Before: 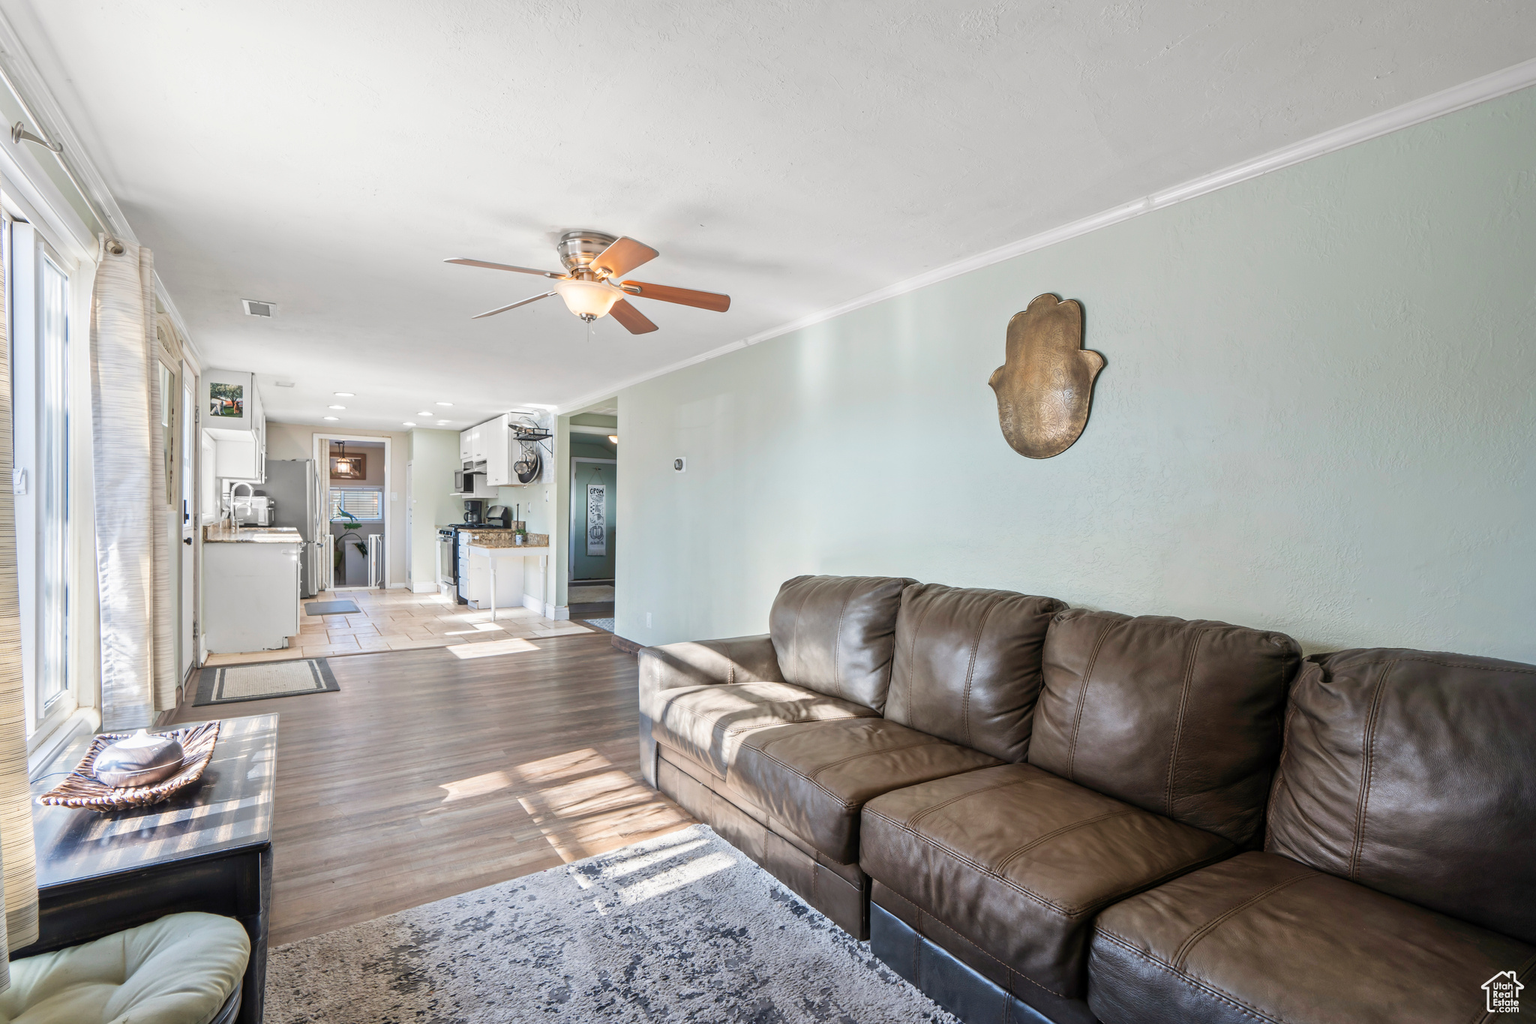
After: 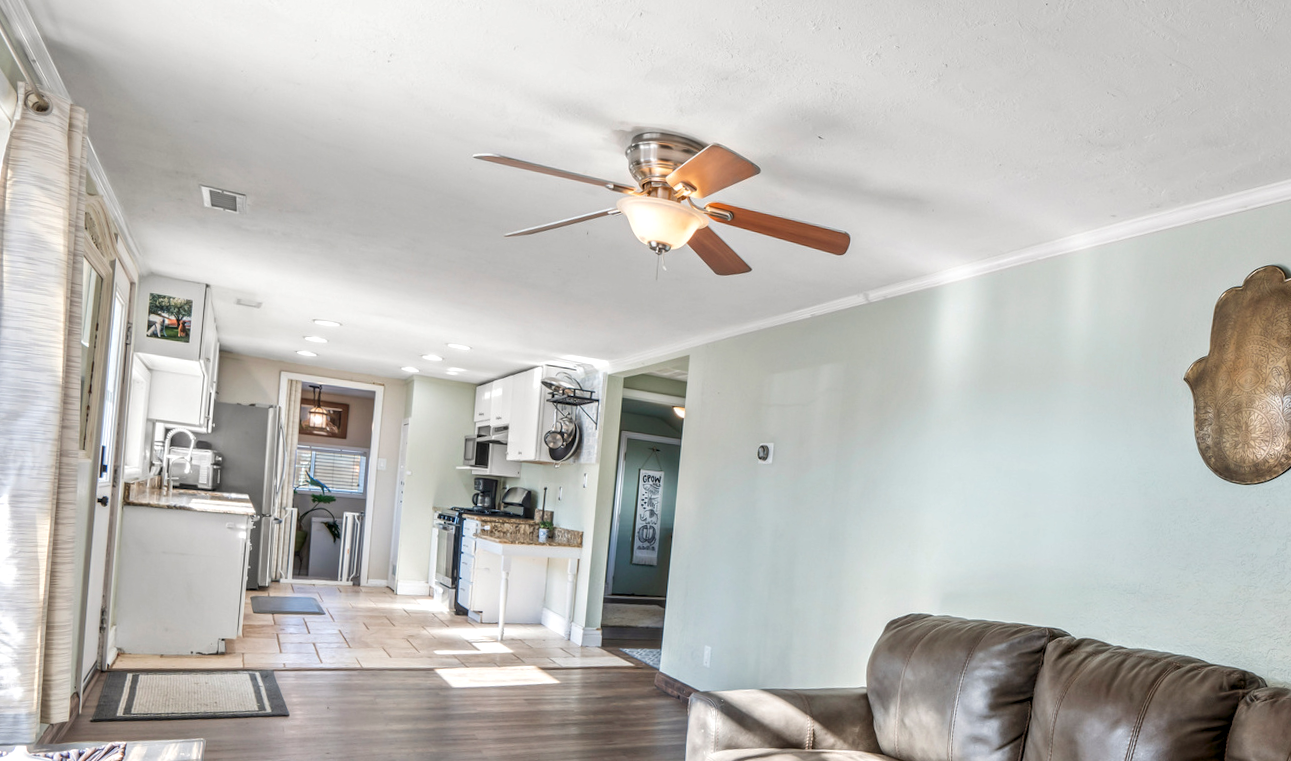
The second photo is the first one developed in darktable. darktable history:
local contrast: highlights 62%, detail 143%, midtone range 0.434
crop and rotate: angle -4.69°, left 2.111%, top 6.944%, right 27.297%, bottom 30.621%
